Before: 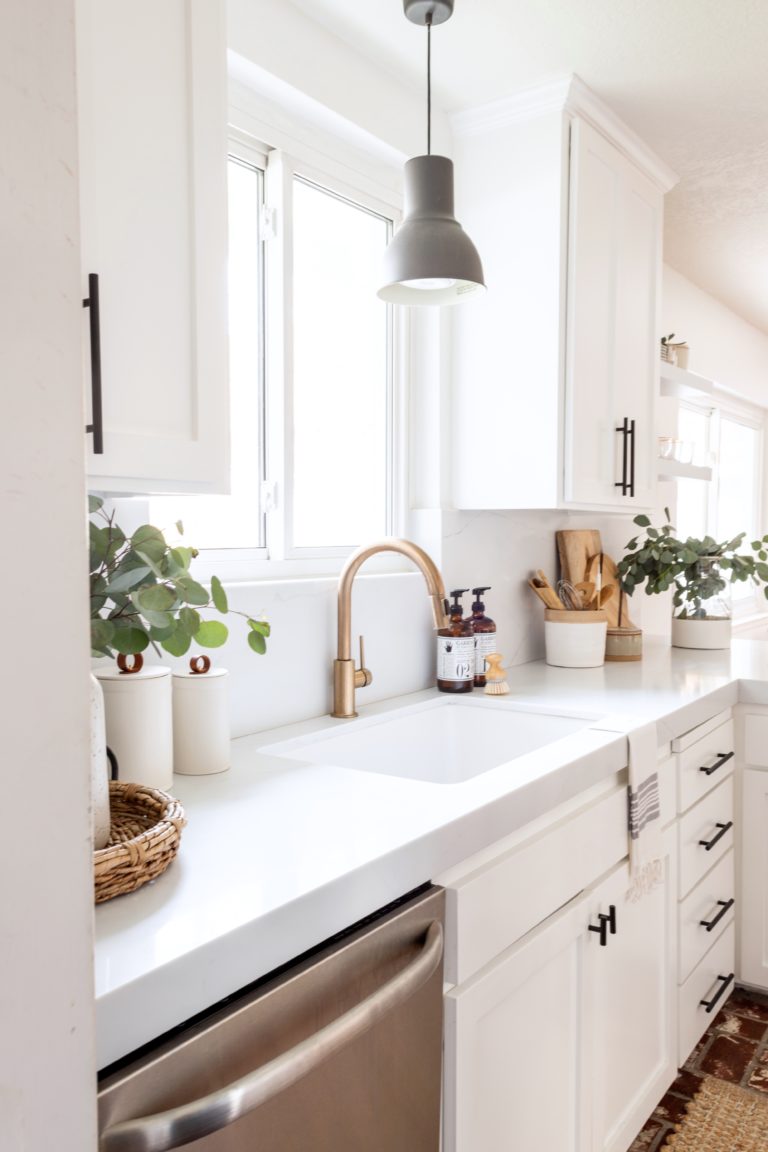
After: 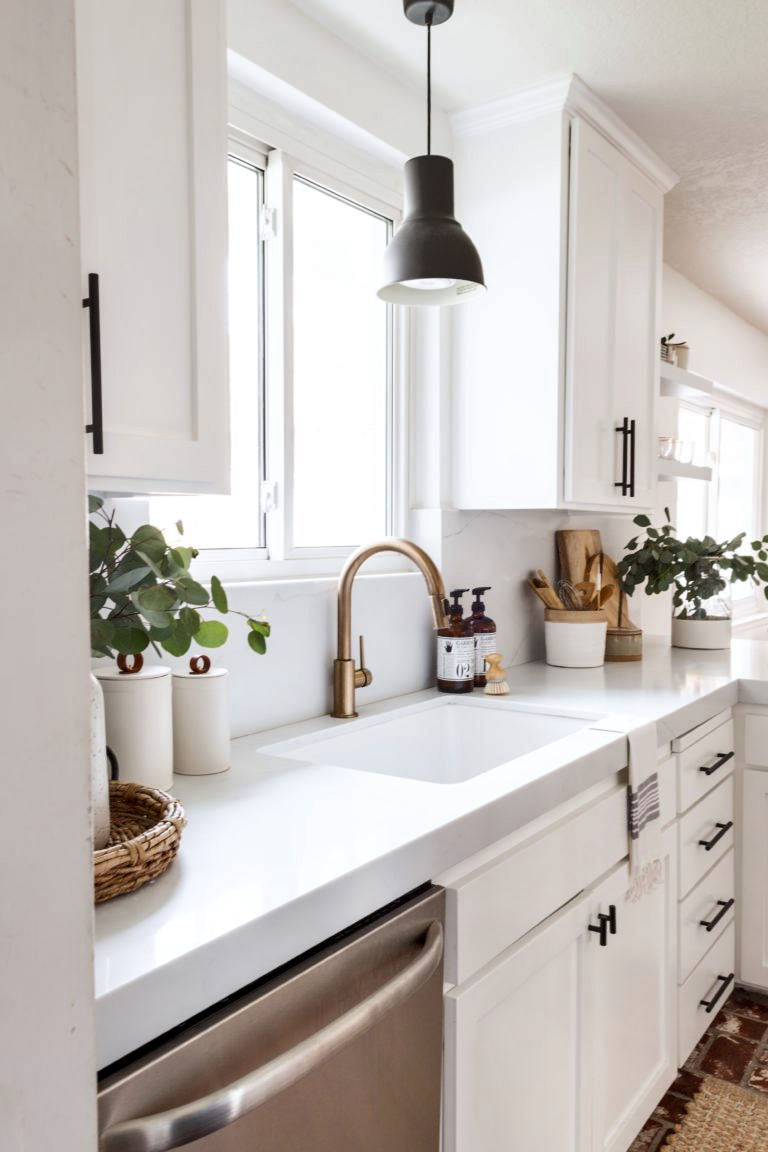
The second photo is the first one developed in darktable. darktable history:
contrast brightness saturation: saturation -0.1
shadows and highlights: soften with gaussian
